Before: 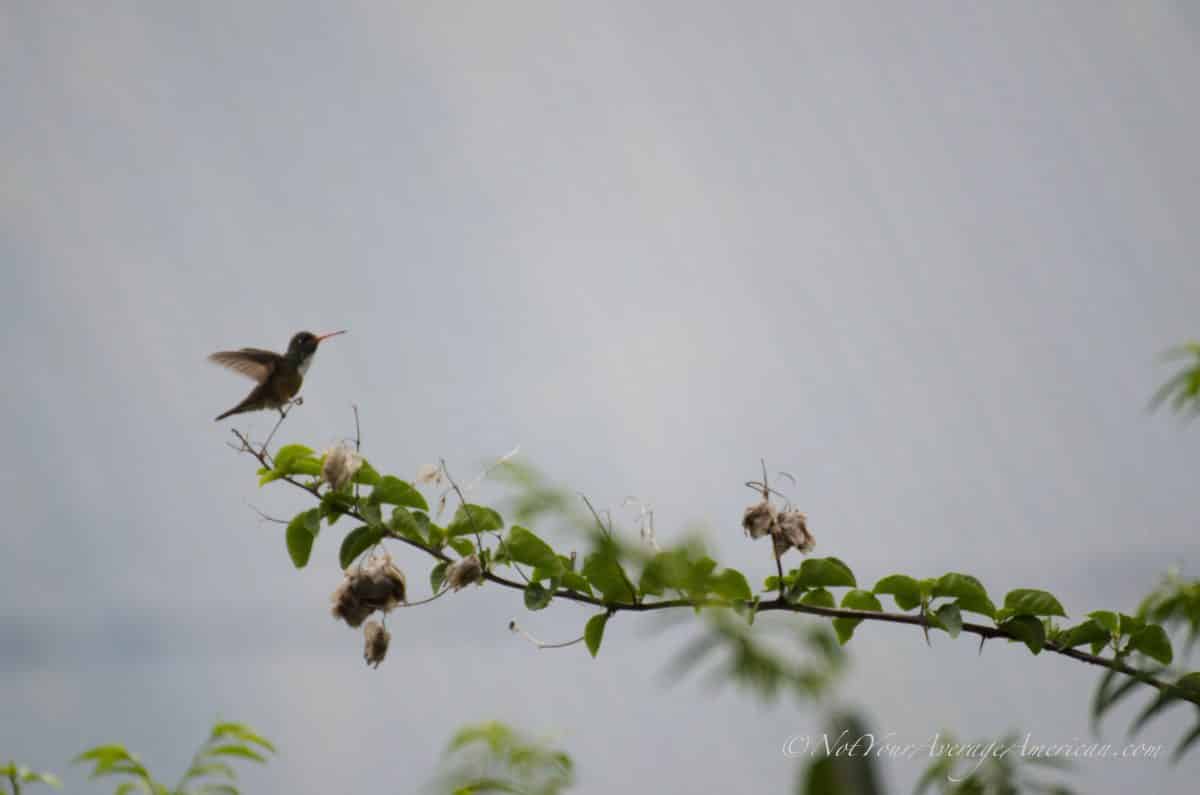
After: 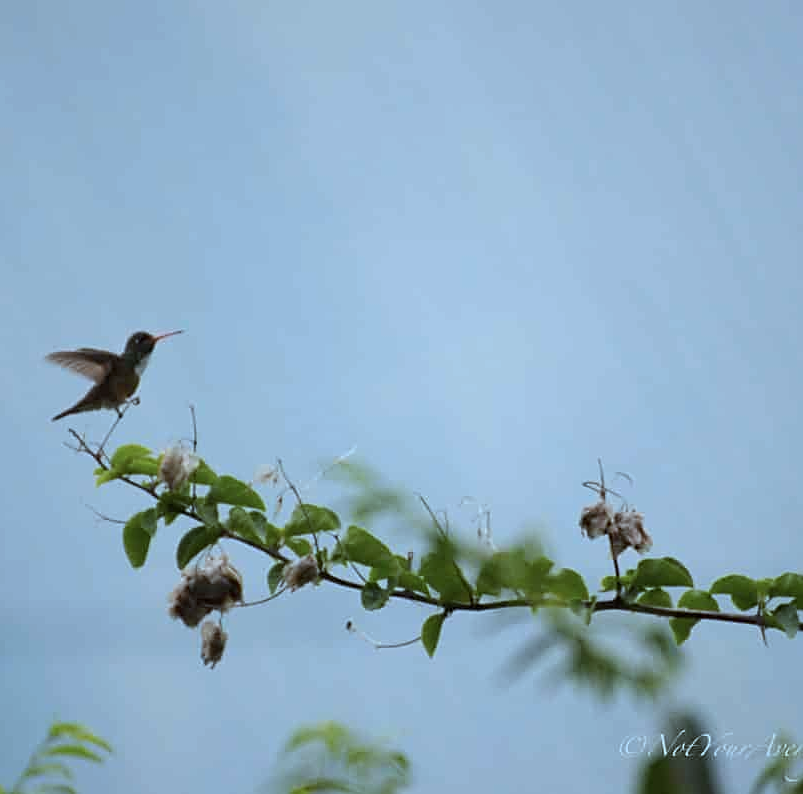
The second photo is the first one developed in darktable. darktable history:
color correction: highlights a* -9.55, highlights b* -21.57
crop and rotate: left 13.622%, right 19.442%
exposure: compensate highlight preservation false
sharpen: on, module defaults
